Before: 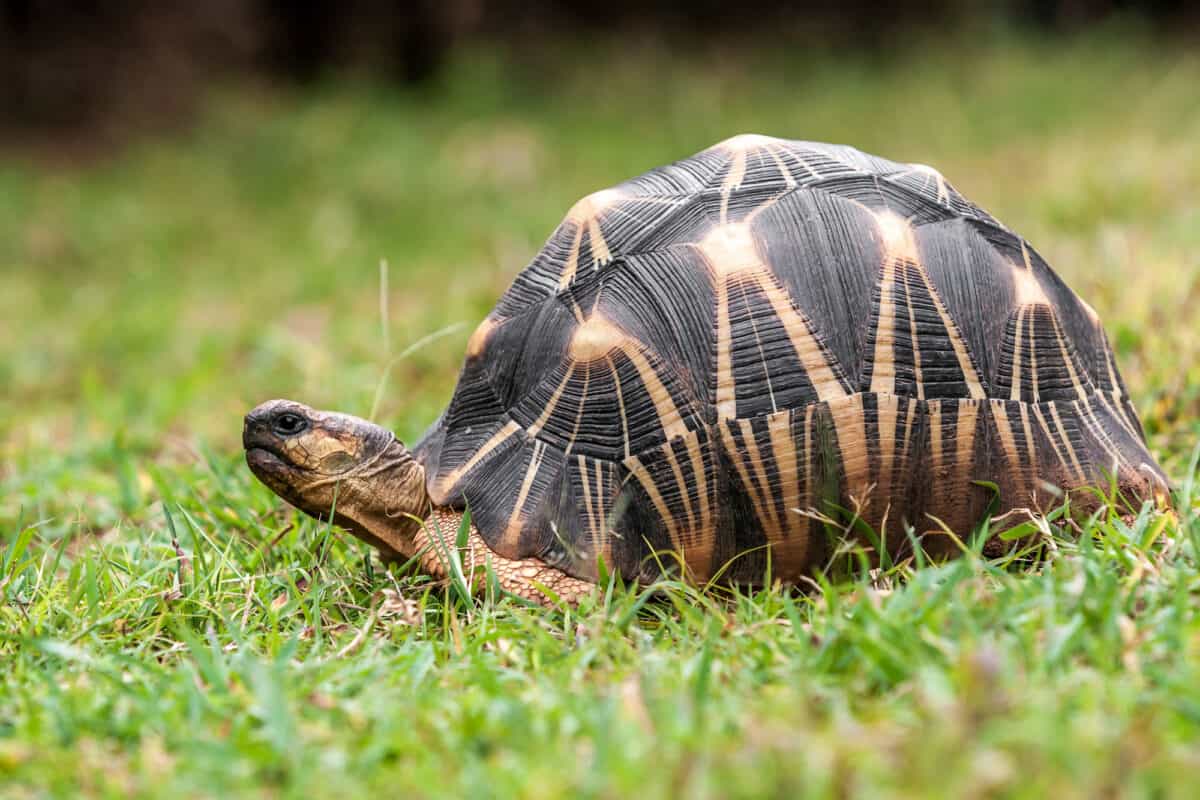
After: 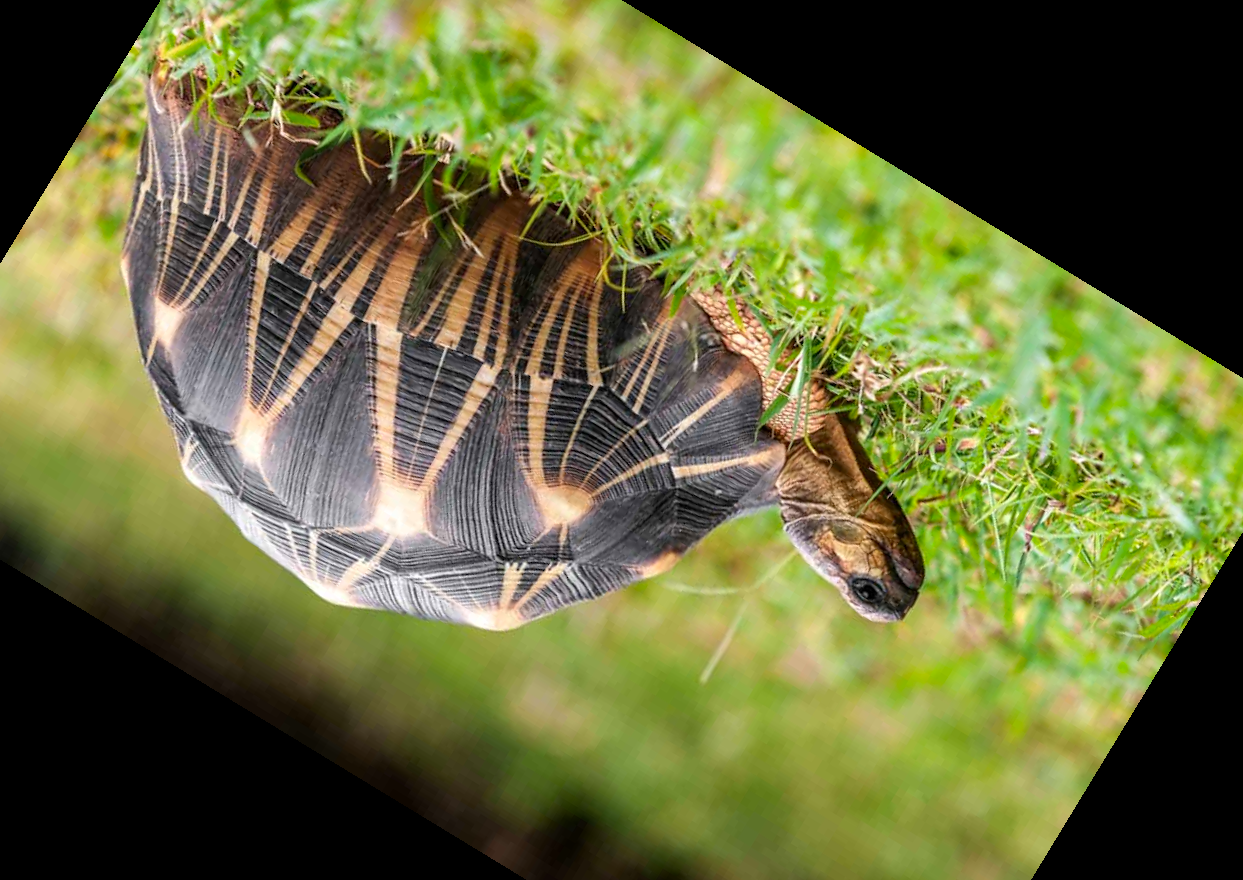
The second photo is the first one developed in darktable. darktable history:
crop and rotate: angle 148.68°, left 9.111%, top 15.603%, right 4.588%, bottom 17.041%
contrast brightness saturation: saturation 0.18
